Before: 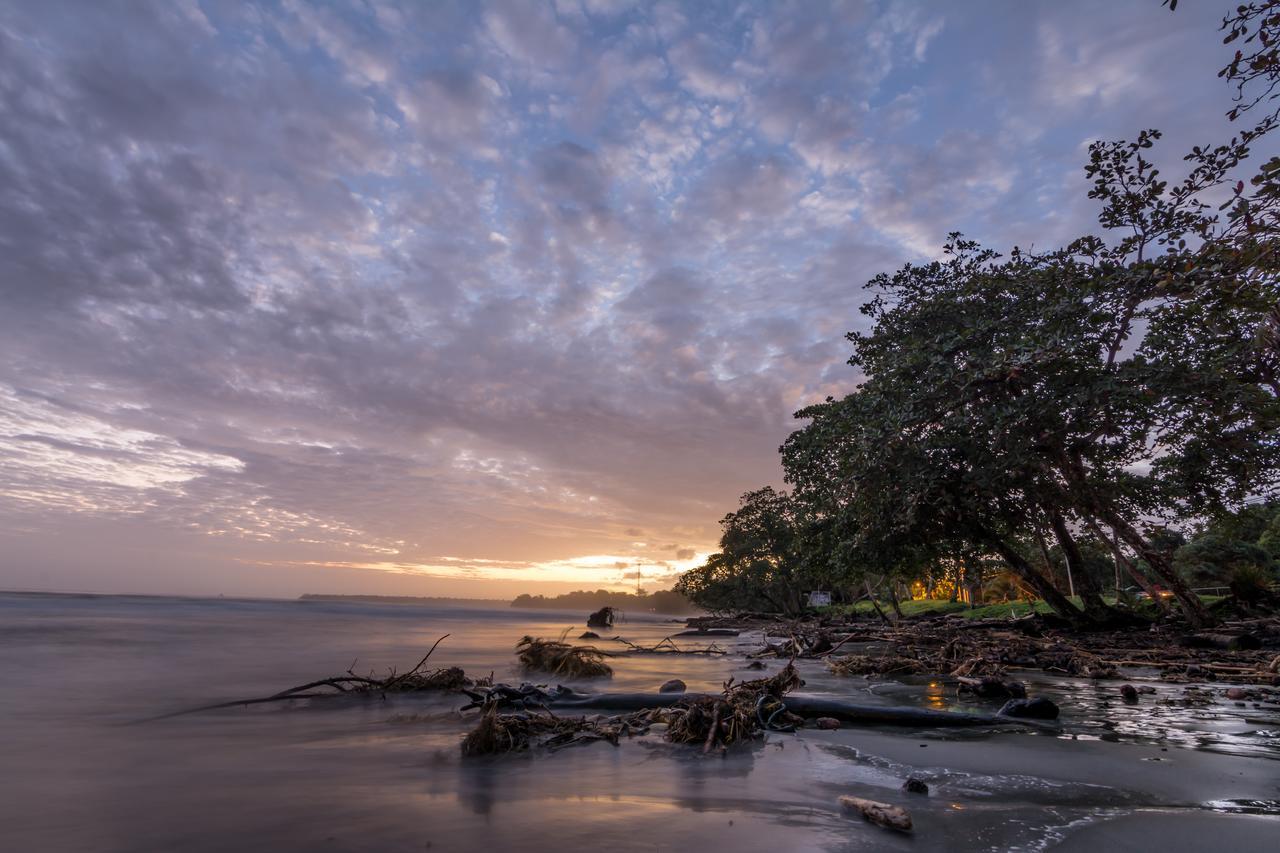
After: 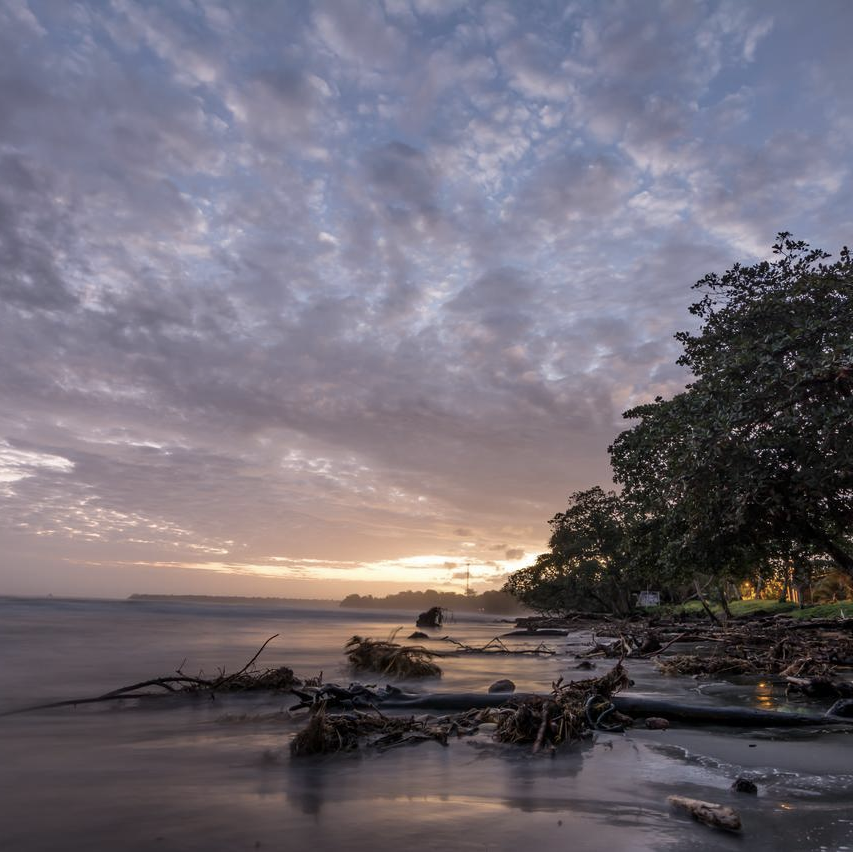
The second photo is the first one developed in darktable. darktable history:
contrast brightness saturation: contrast 0.06, brightness -0.01, saturation -0.23
crop and rotate: left 13.409%, right 19.924%
